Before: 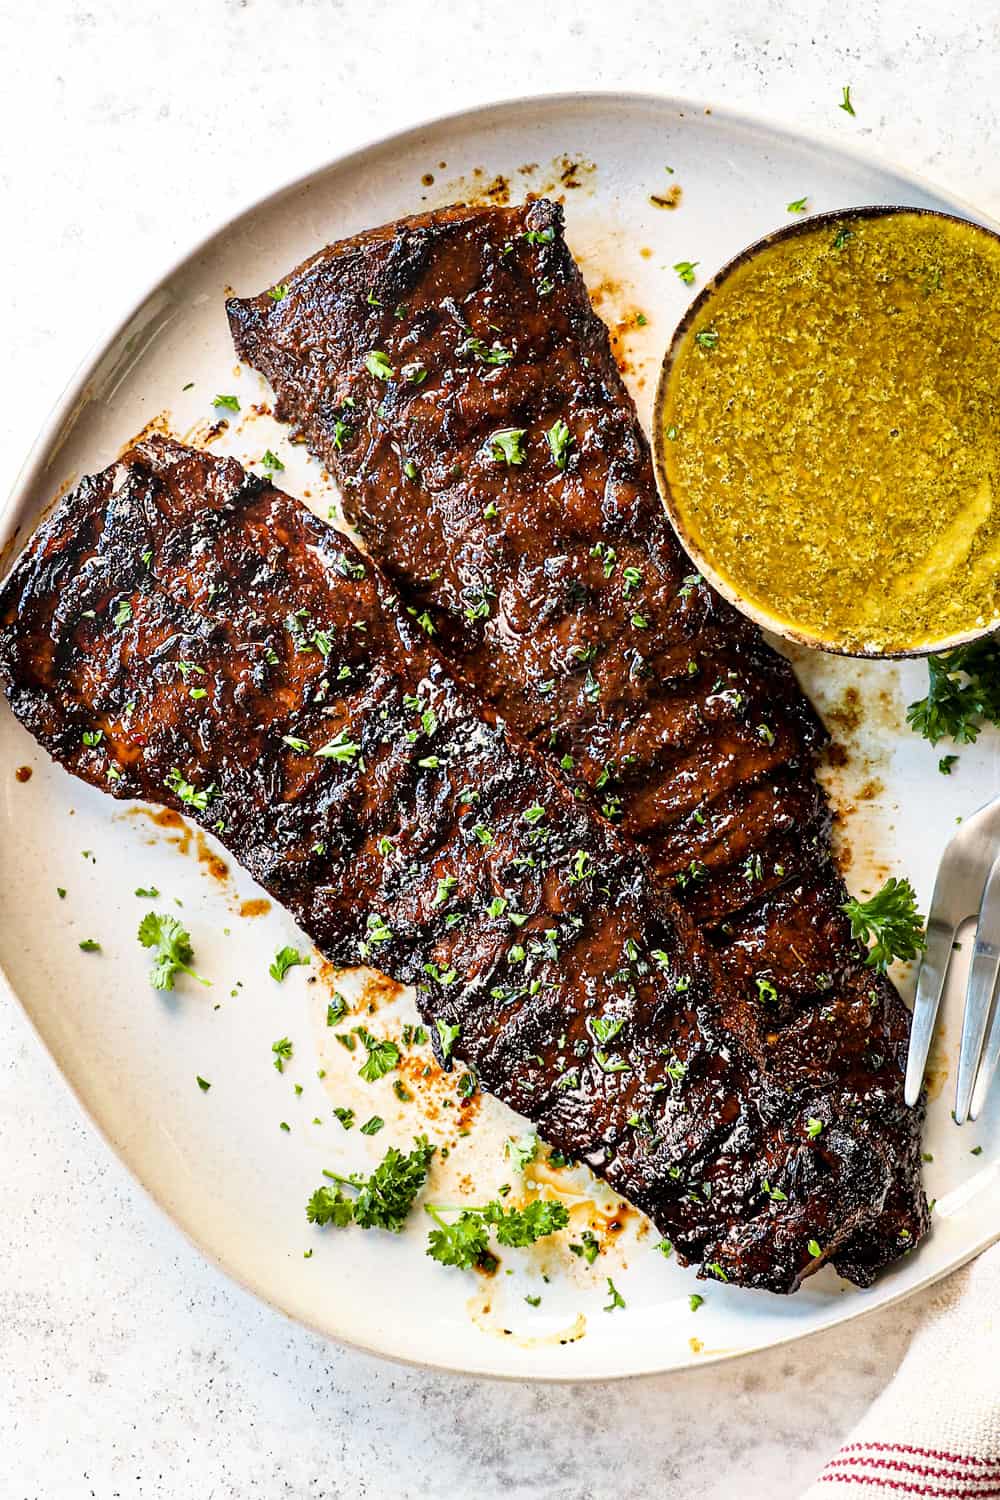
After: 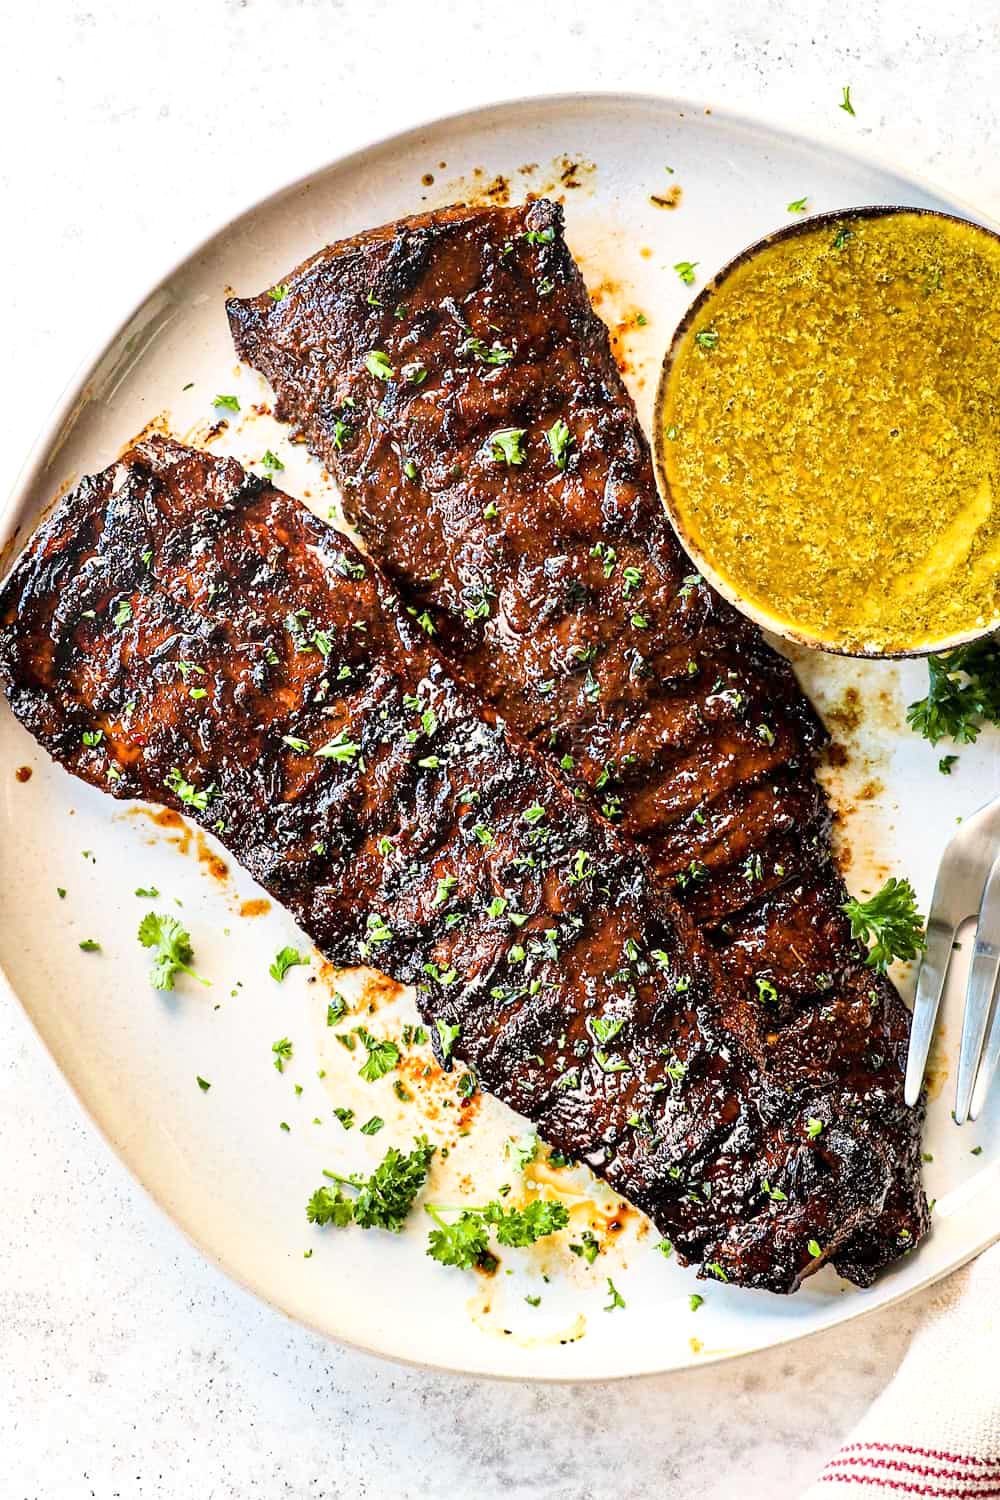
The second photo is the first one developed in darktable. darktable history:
tone equalizer: -8 EV -0.002 EV, -7 EV 0.003 EV, -6 EV -0.02 EV, -5 EV 0.01 EV, -4 EV -0.025 EV, -3 EV 0.022 EV, -2 EV -0.07 EV, -1 EV -0.271 EV, +0 EV -0.573 EV, edges refinement/feathering 500, mask exposure compensation -1.57 EV, preserve details guided filter
exposure: exposure 0.512 EV, compensate highlight preservation false
